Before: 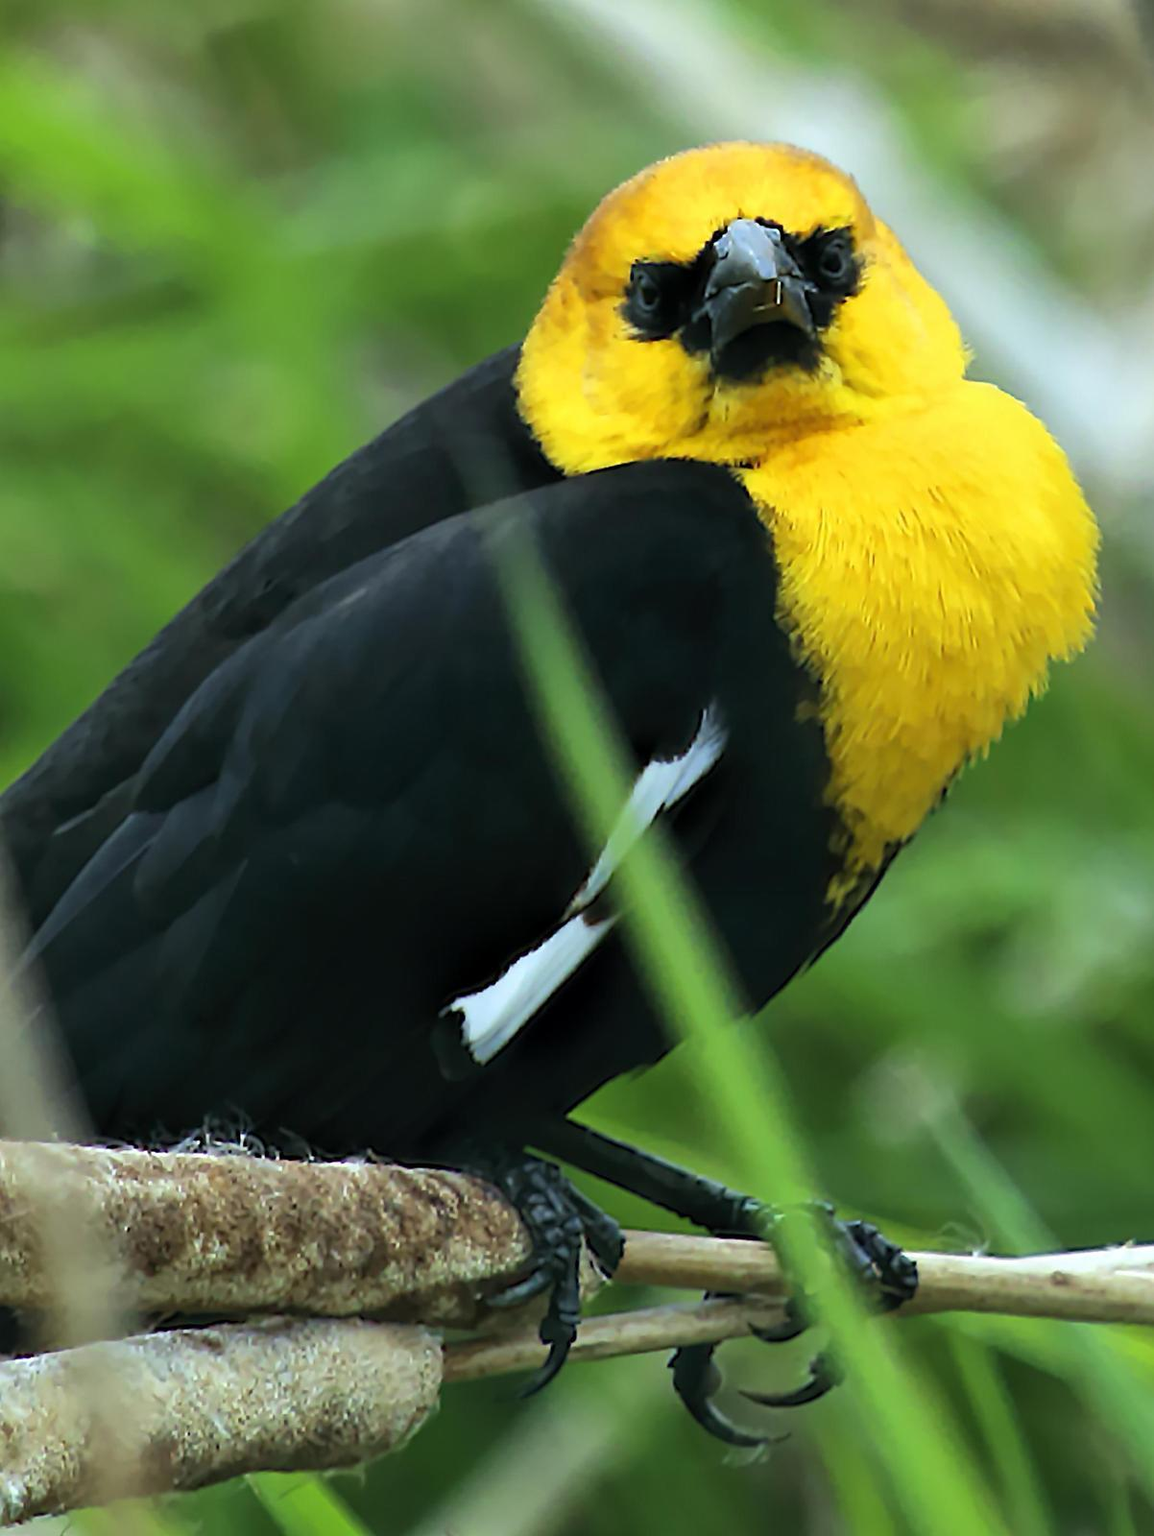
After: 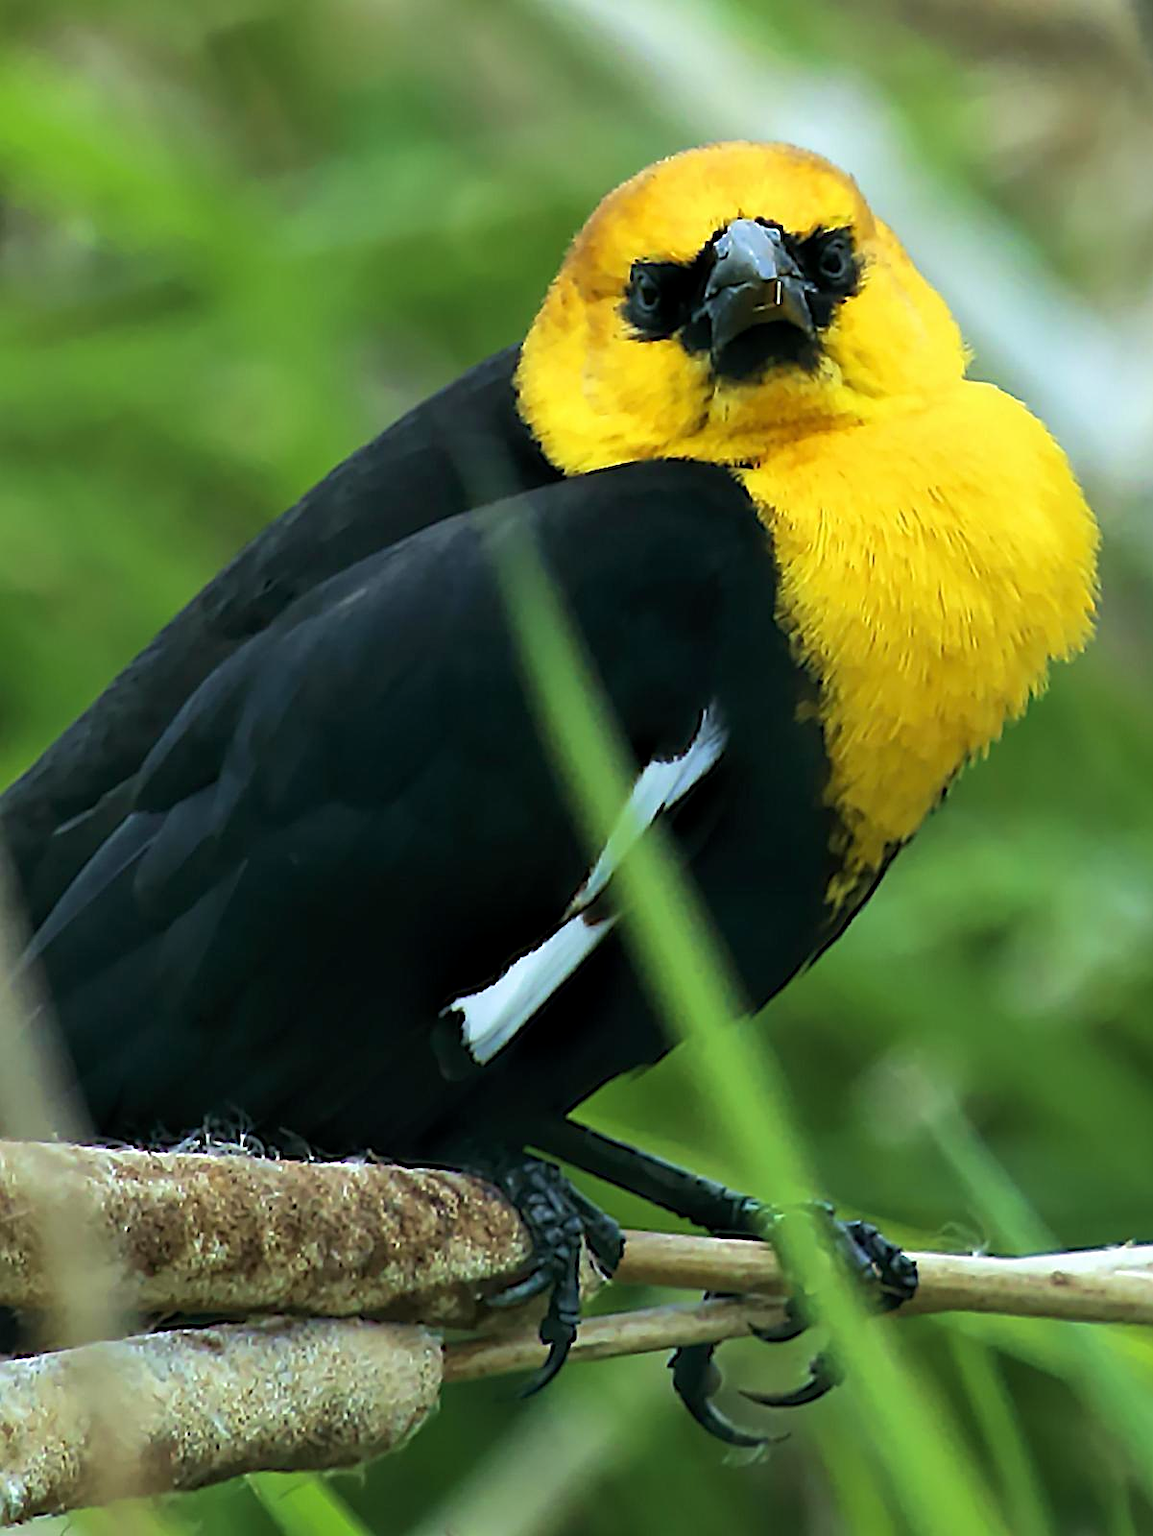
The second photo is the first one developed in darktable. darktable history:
exposure: black level correction 0.001, compensate exposure bias true, compensate highlight preservation false
velvia: strength 22.22%
sharpen: on, module defaults
